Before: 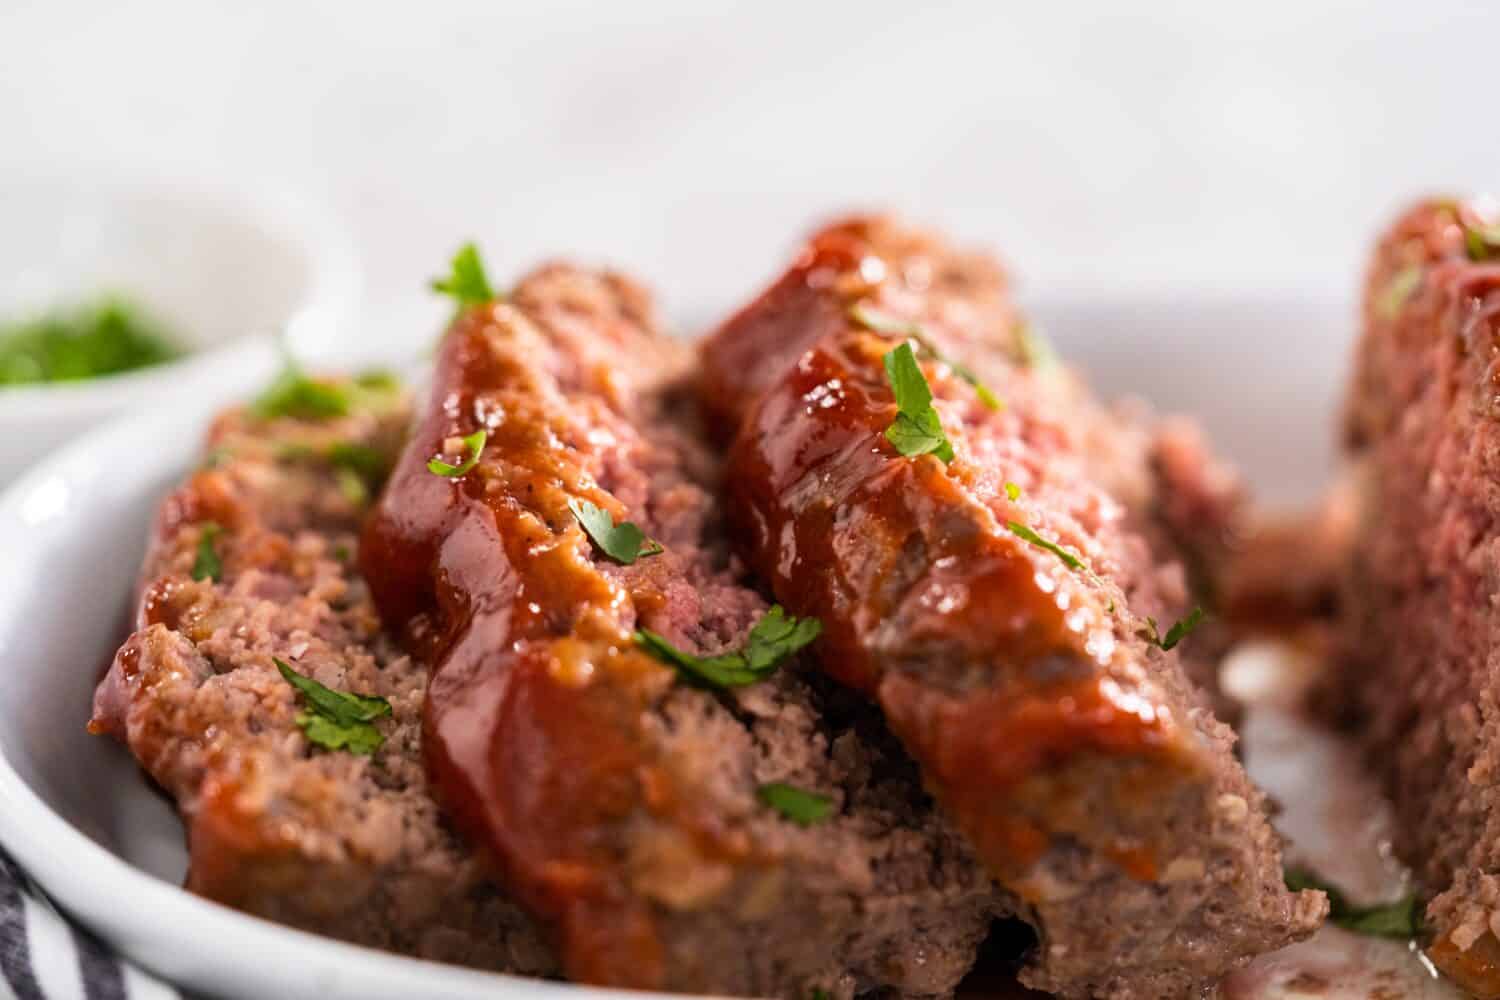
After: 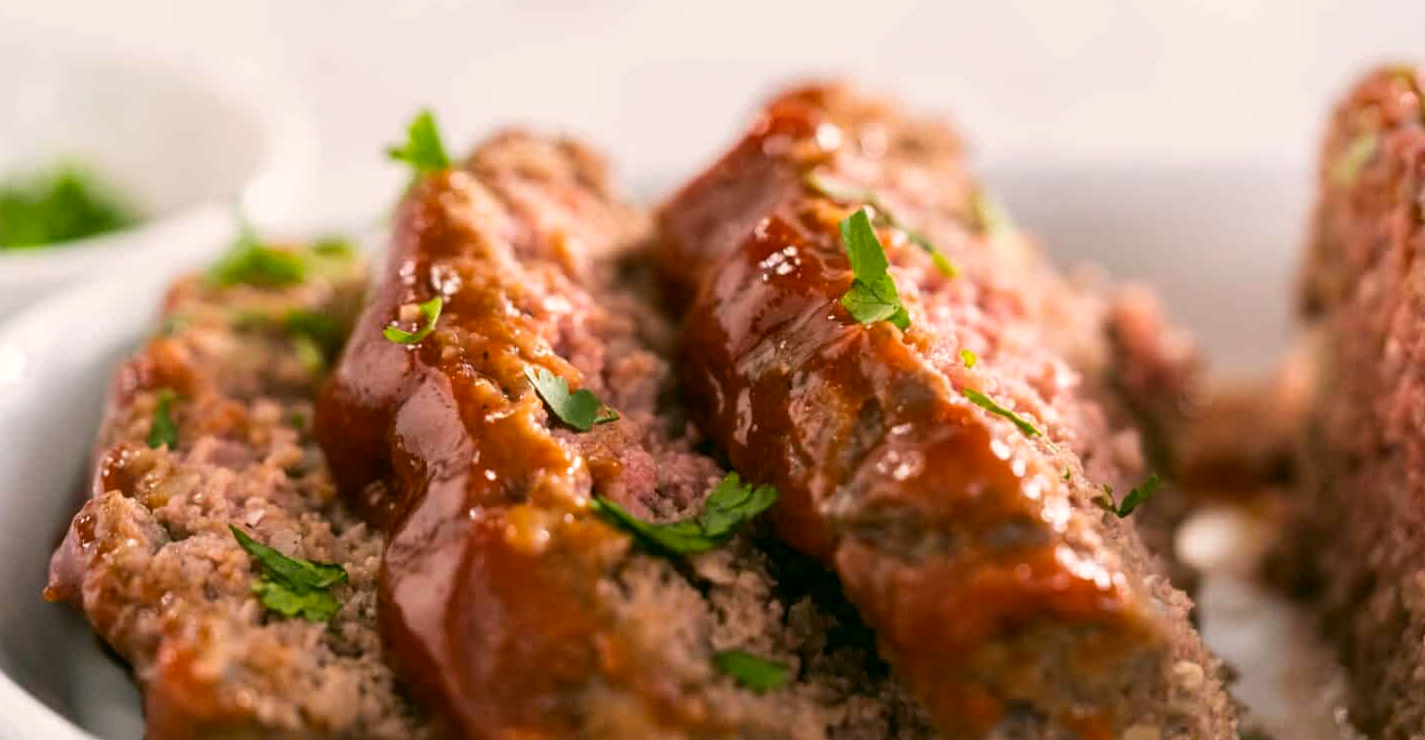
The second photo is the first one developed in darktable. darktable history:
local contrast: mode bilateral grid, contrast 20, coarseness 50, detail 102%, midtone range 0.2
crop and rotate: left 2.991%, top 13.302%, right 1.981%, bottom 12.636%
color correction: highlights a* 4.02, highlights b* 4.98, shadows a* -7.55, shadows b* 4.98
